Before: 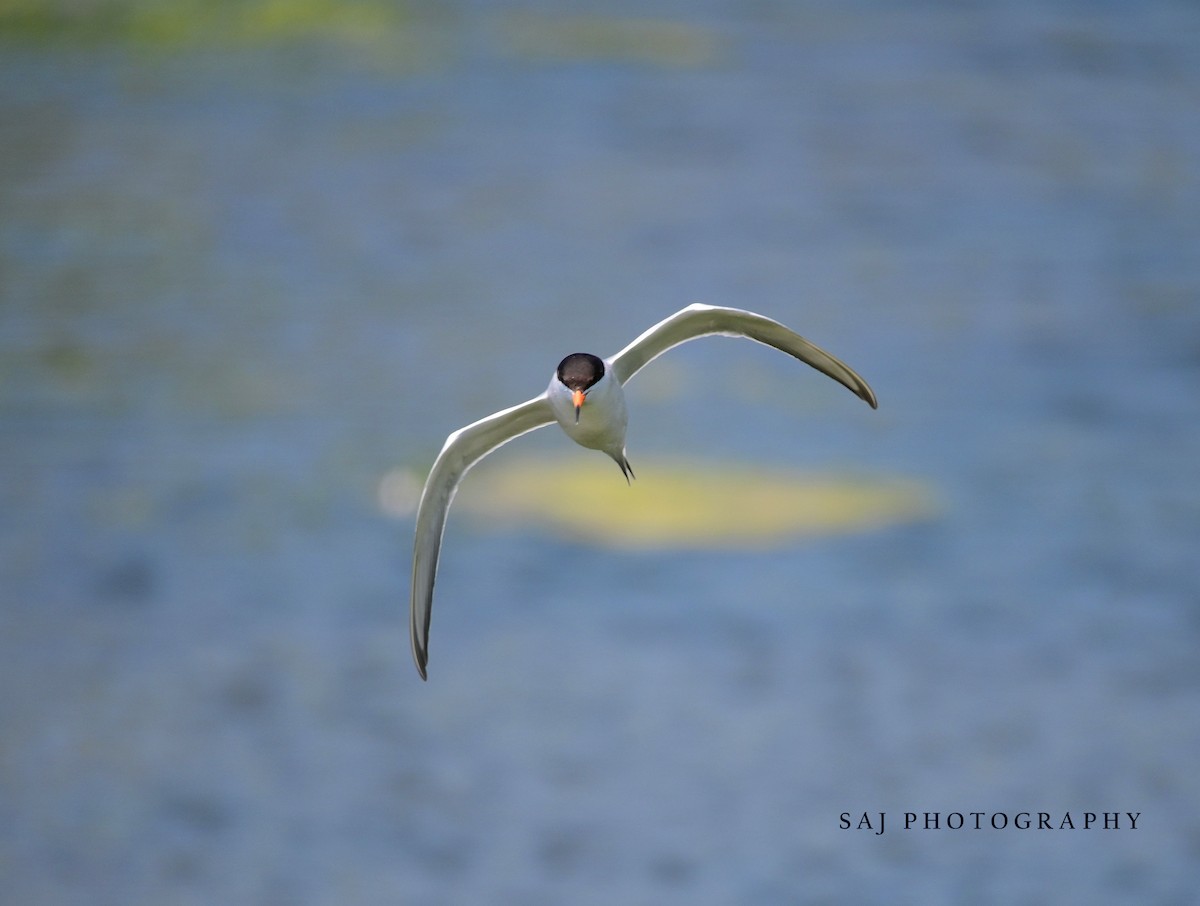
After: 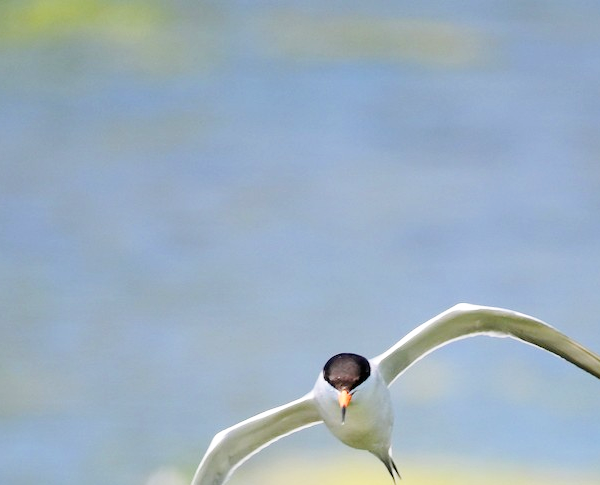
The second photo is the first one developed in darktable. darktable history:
base curve: curves: ch0 [(0, 0) (0.005, 0.002) (0.15, 0.3) (0.4, 0.7) (0.75, 0.95) (1, 1)], preserve colors none
crop: left 19.556%, right 30.401%, bottom 46.458%
